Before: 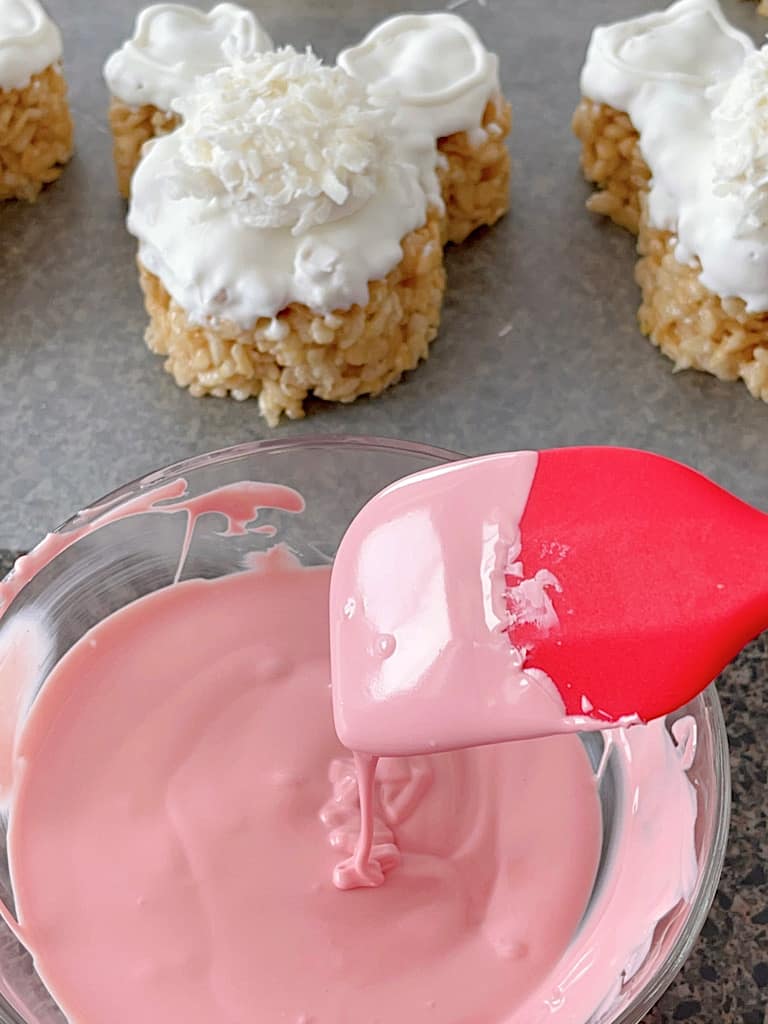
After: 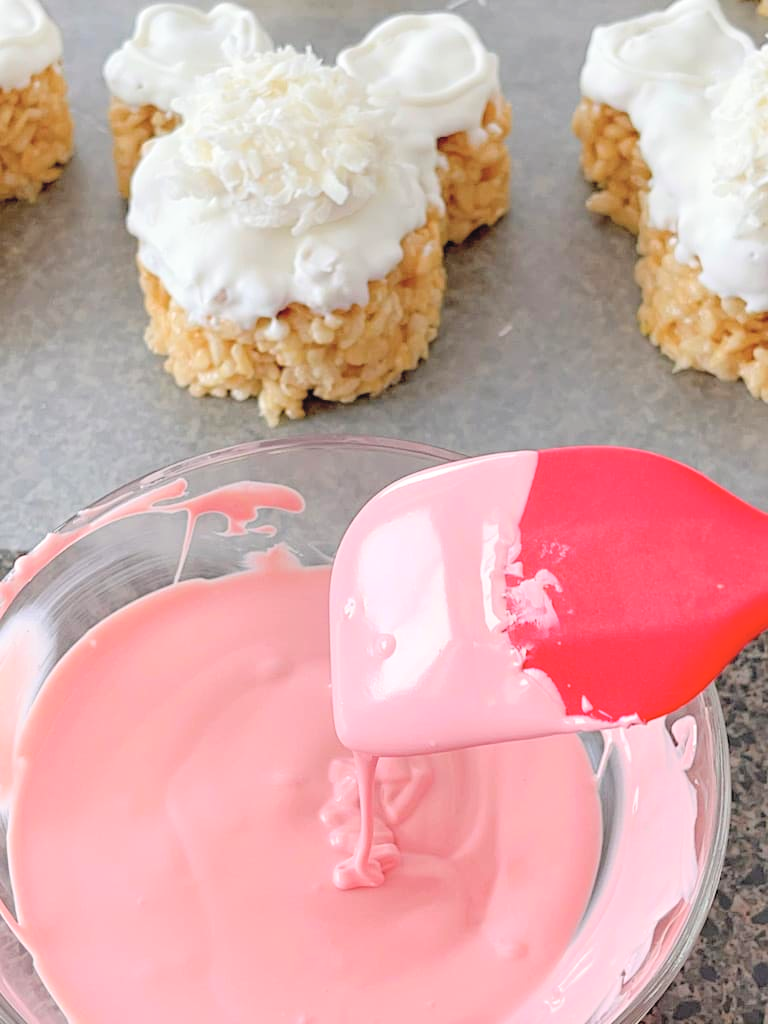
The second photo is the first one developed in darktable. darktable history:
contrast brightness saturation: contrast 0.098, brightness 0.308, saturation 0.139
